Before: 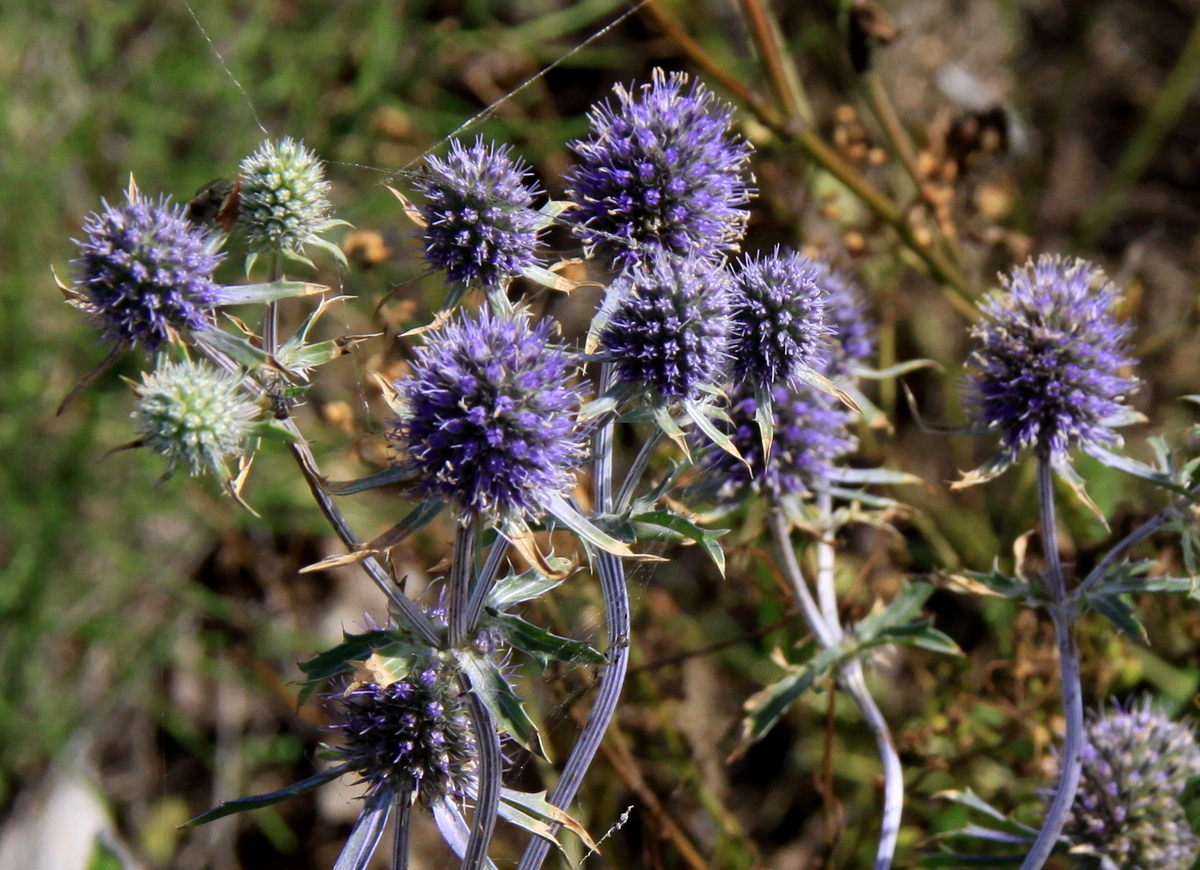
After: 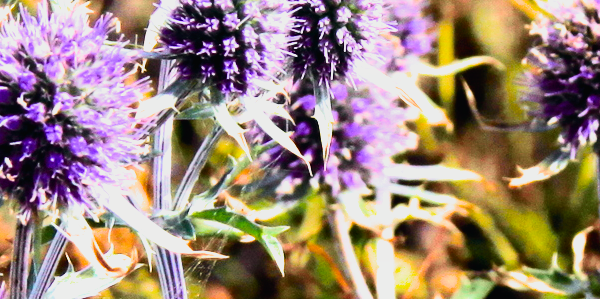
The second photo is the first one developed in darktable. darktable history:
crop: left 36.784%, top 34.873%, right 13.203%, bottom 30.677%
shadows and highlights: shadows -30.49, highlights 30.47
tone curve: curves: ch0 [(0, 0.018) (0.036, 0.038) (0.15, 0.131) (0.27, 0.247) (0.545, 0.561) (0.761, 0.761) (1, 0.919)]; ch1 [(0, 0) (0.179, 0.173) (0.322, 0.32) (0.429, 0.431) (0.502, 0.5) (0.519, 0.522) (0.562, 0.588) (0.625, 0.67) (0.711, 0.745) (1, 1)]; ch2 [(0, 0) (0.29, 0.295) (0.404, 0.436) (0.497, 0.499) (0.521, 0.523) (0.561, 0.605) (0.657, 0.655) (0.712, 0.764) (1, 1)], color space Lab, independent channels, preserve colors none
color balance rgb: global offset › chroma 0.099%, global offset › hue 254°, perceptual saturation grading › global saturation 19.92%, perceptual brilliance grading › highlights 14.411%, perceptual brilliance grading › mid-tones -5.613%, perceptual brilliance grading › shadows -26.227%, global vibrance 14.176%
filmic rgb: black relative exposure -7.96 EV, white relative exposure 3.82 EV, hardness 4.38, color science v6 (2022), iterations of high-quality reconstruction 0
exposure: black level correction 0, exposure 1.104 EV, compensate exposure bias true, compensate highlight preservation false
